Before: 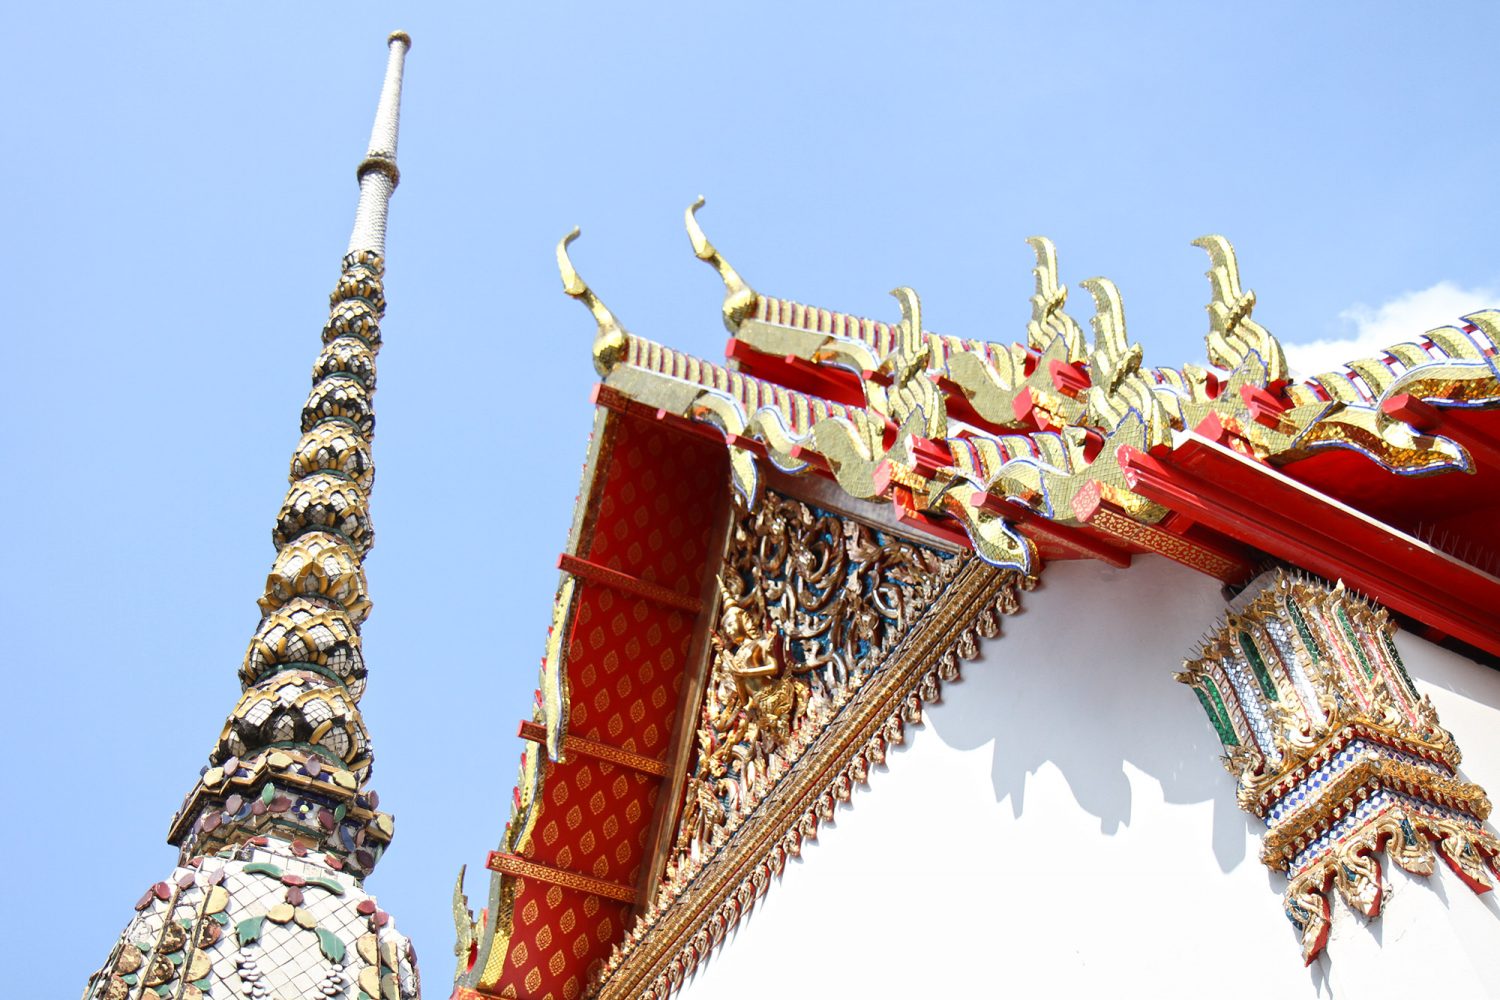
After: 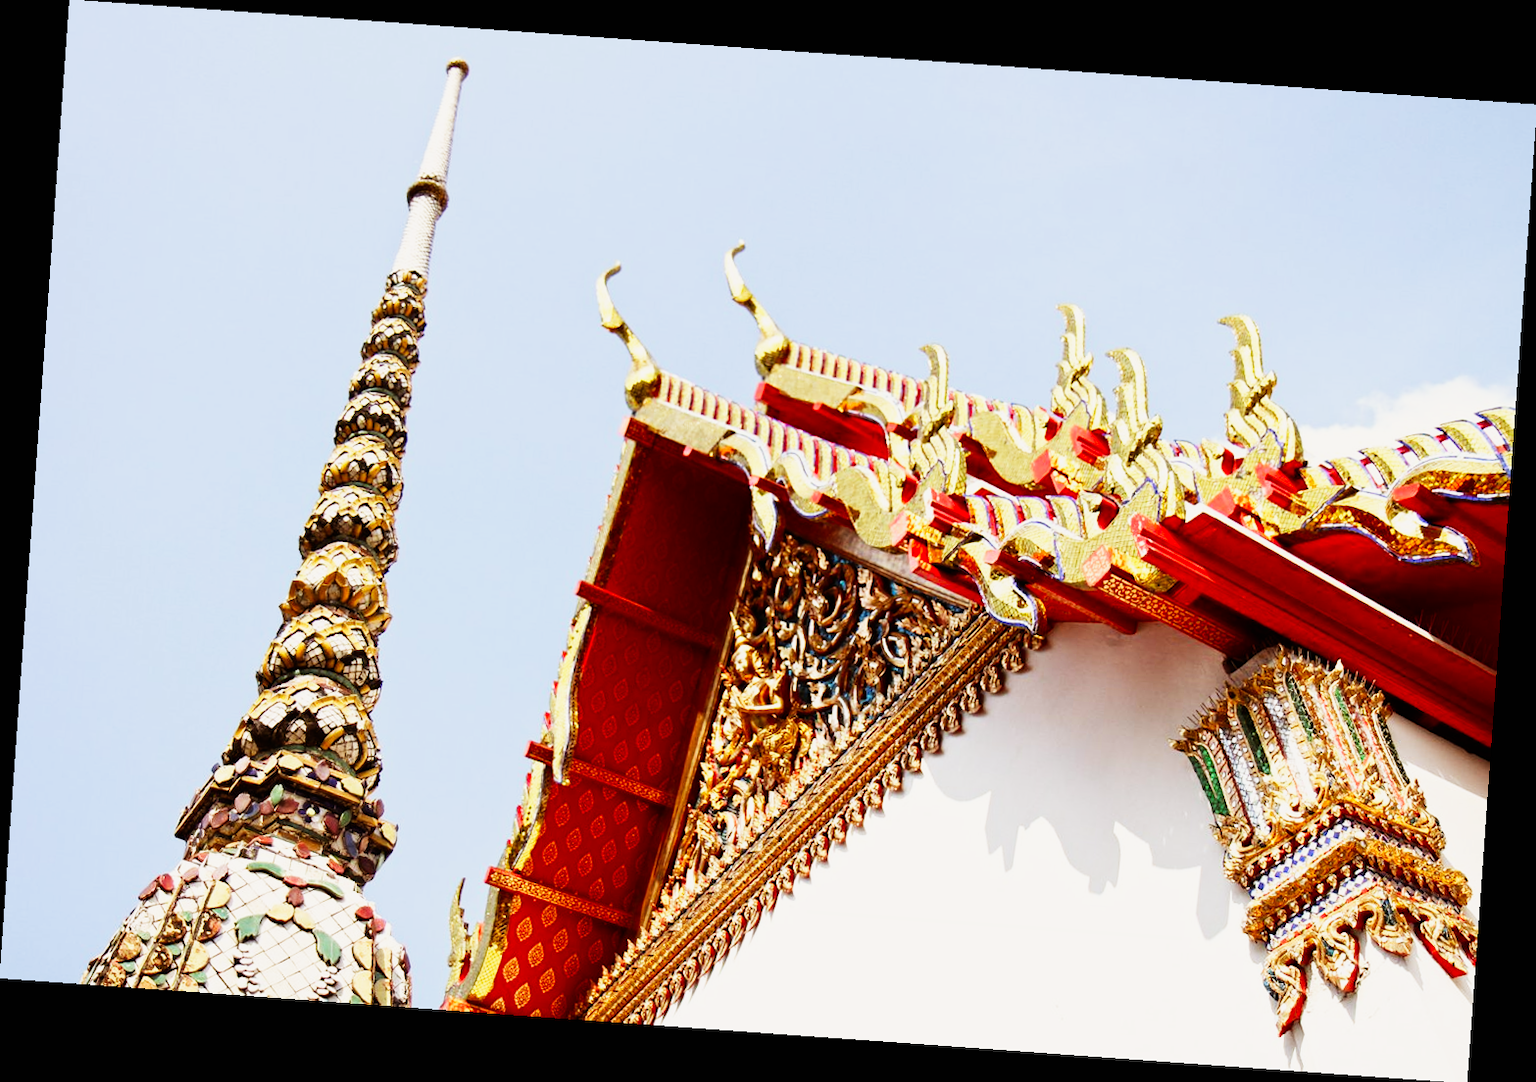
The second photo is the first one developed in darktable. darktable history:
rotate and perspective: rotation 4.1°, automatic cropping off
color balance rgb: shadows lift › chroma 4.41%, shadows lift › hue 27°, power › chroma 2.5%, power › hue 70°, highlights gain › chroma 1%, highlights gain › hue 27°, saturation formula JzAzBz (2021)
sigmoid: contrast 1.93, skew 0.29, preserve hue 0%
